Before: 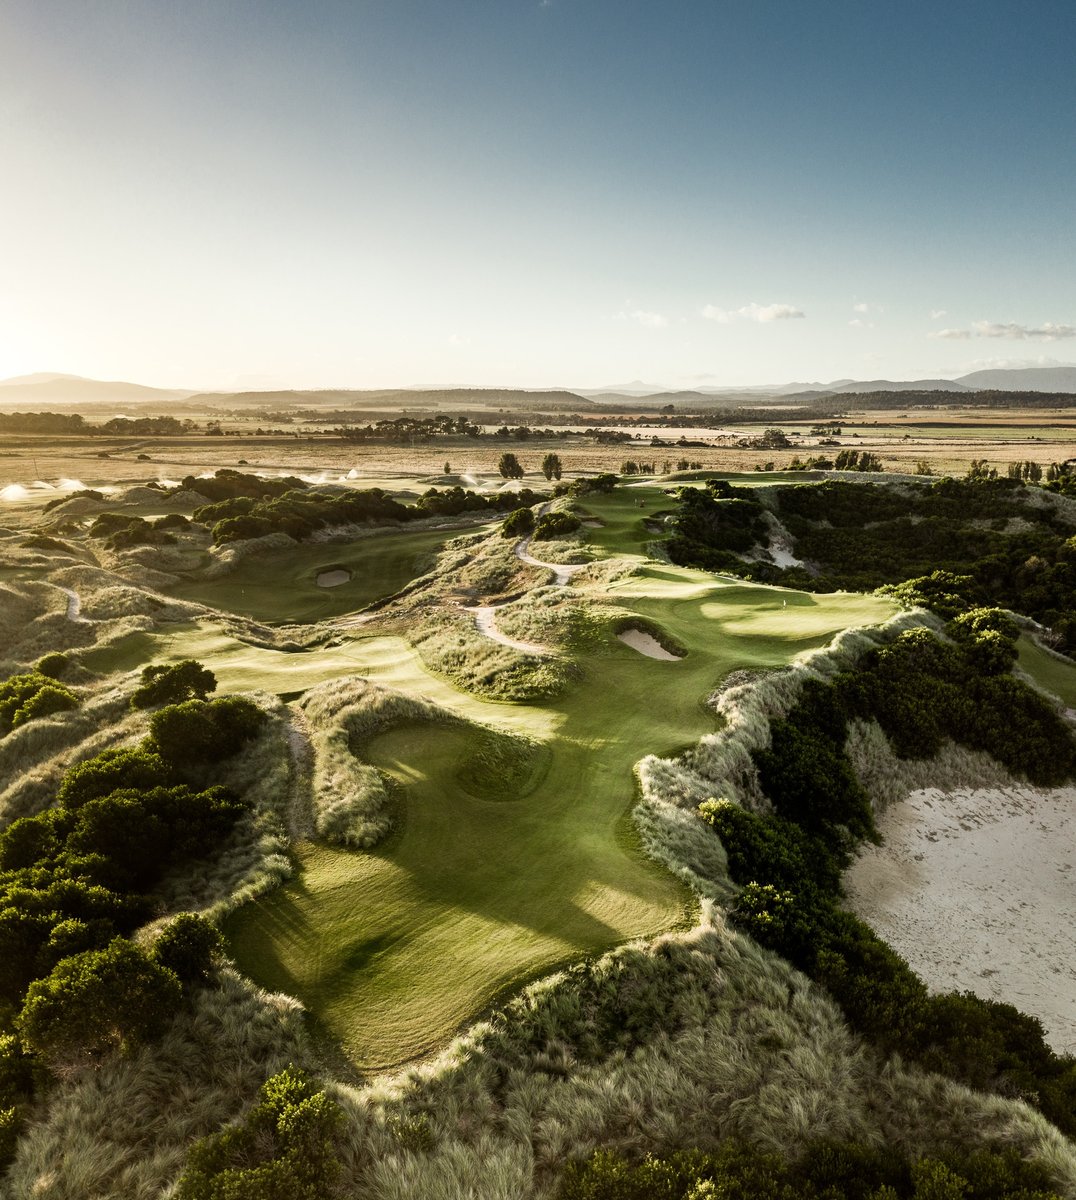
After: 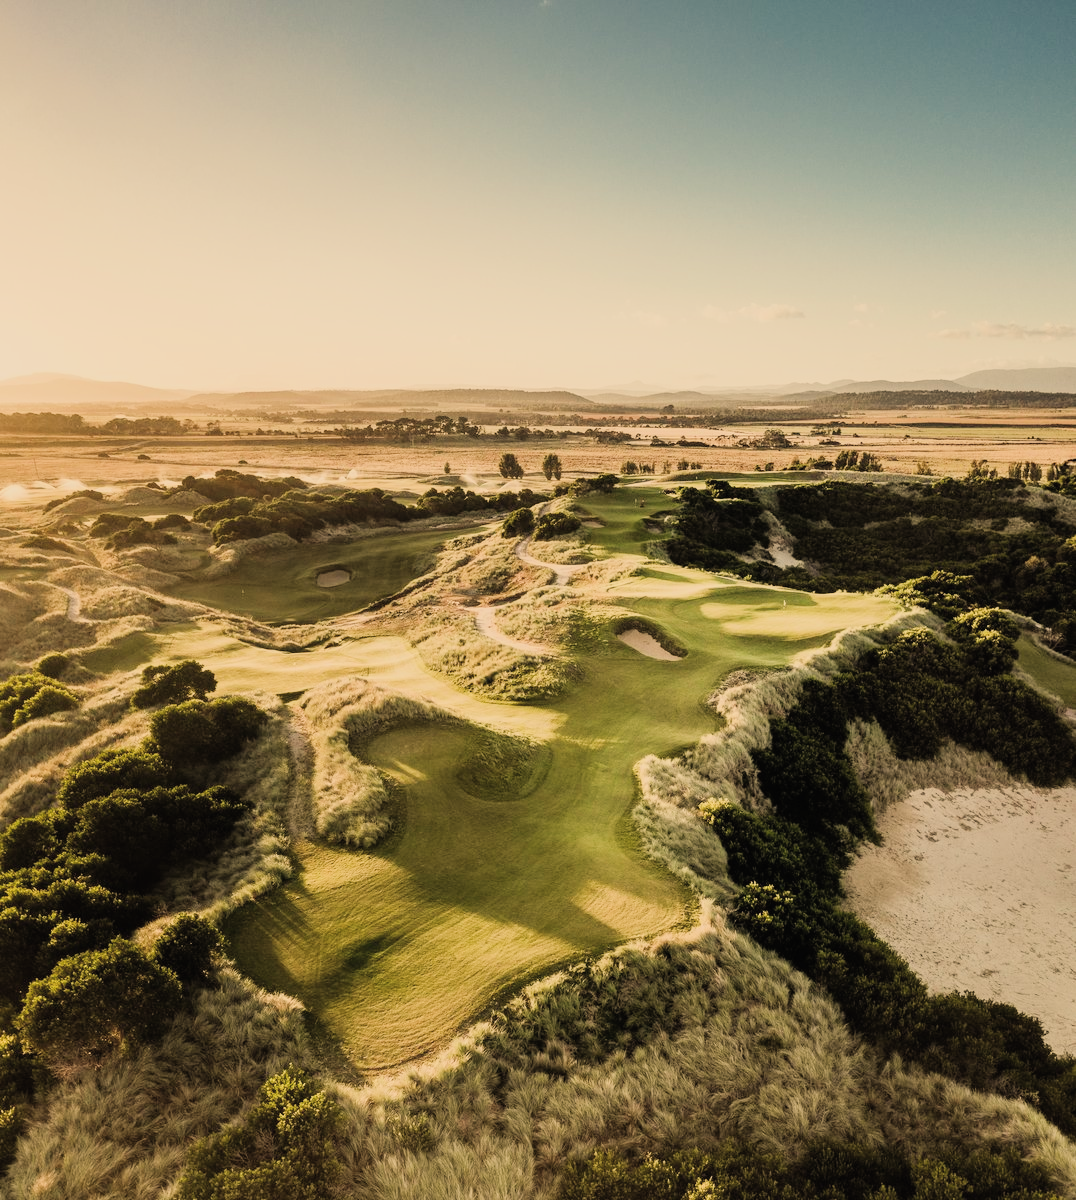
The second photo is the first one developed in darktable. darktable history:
filmic rgb: black relative exposure -7.15 EV, white relative exposure 5.36 EV, hardness 3.02
white balance: red 1.138, green 0.996, blue 0.812
exposure: black level correction -0.005, exposure 0.622 EV, compensate highlight preservation false
